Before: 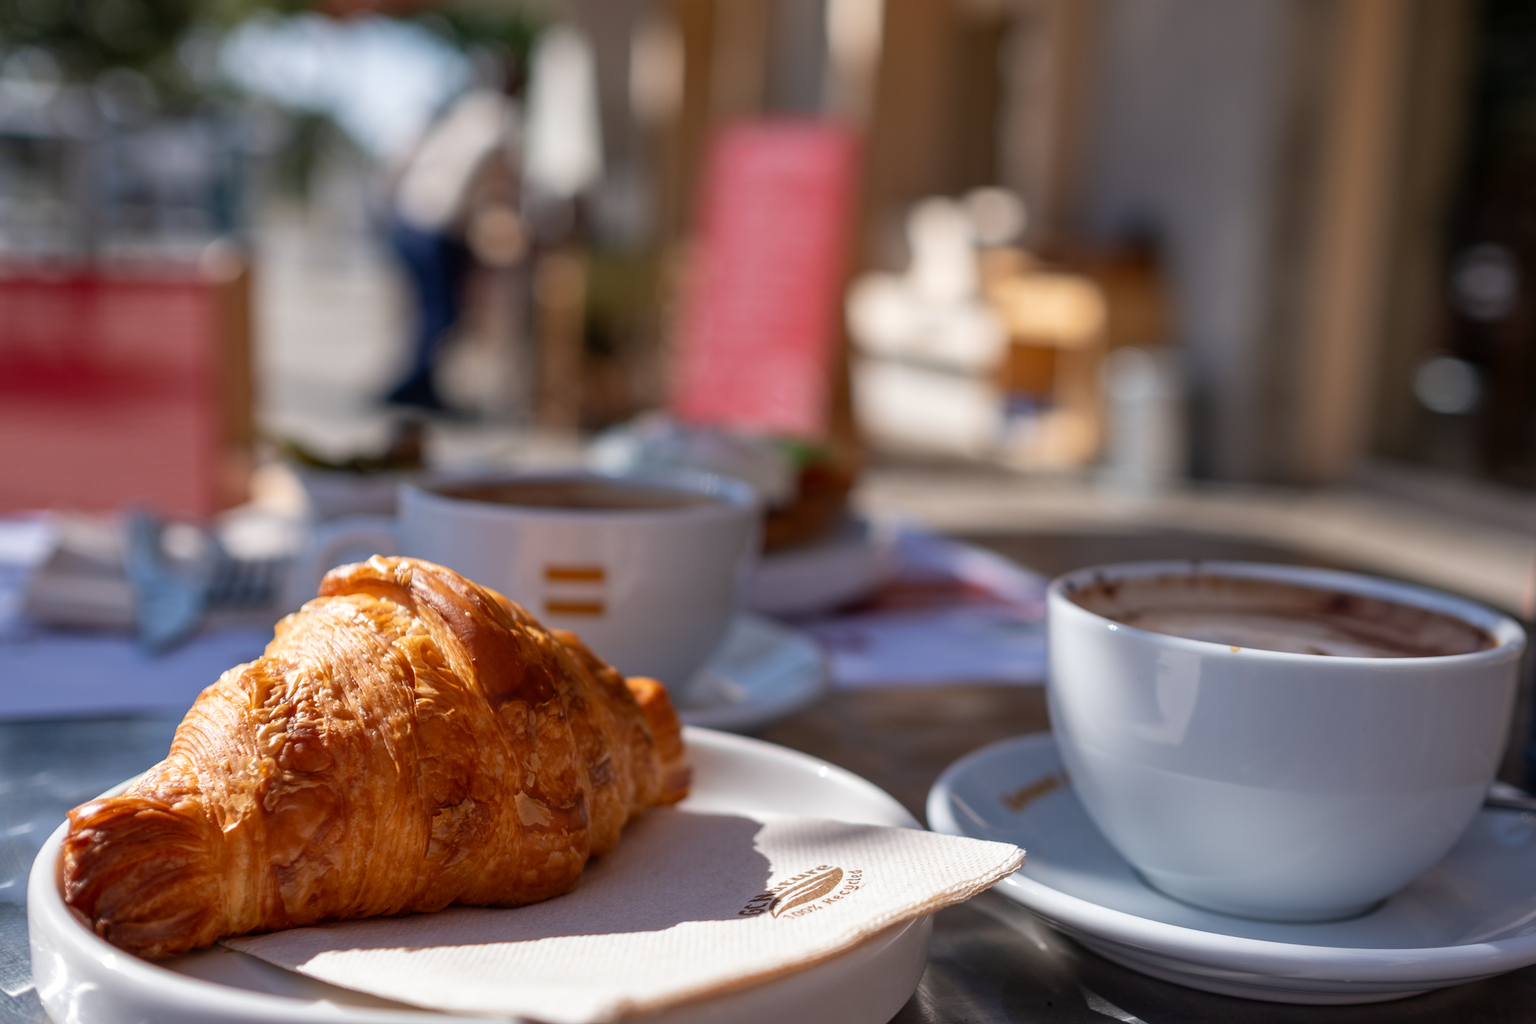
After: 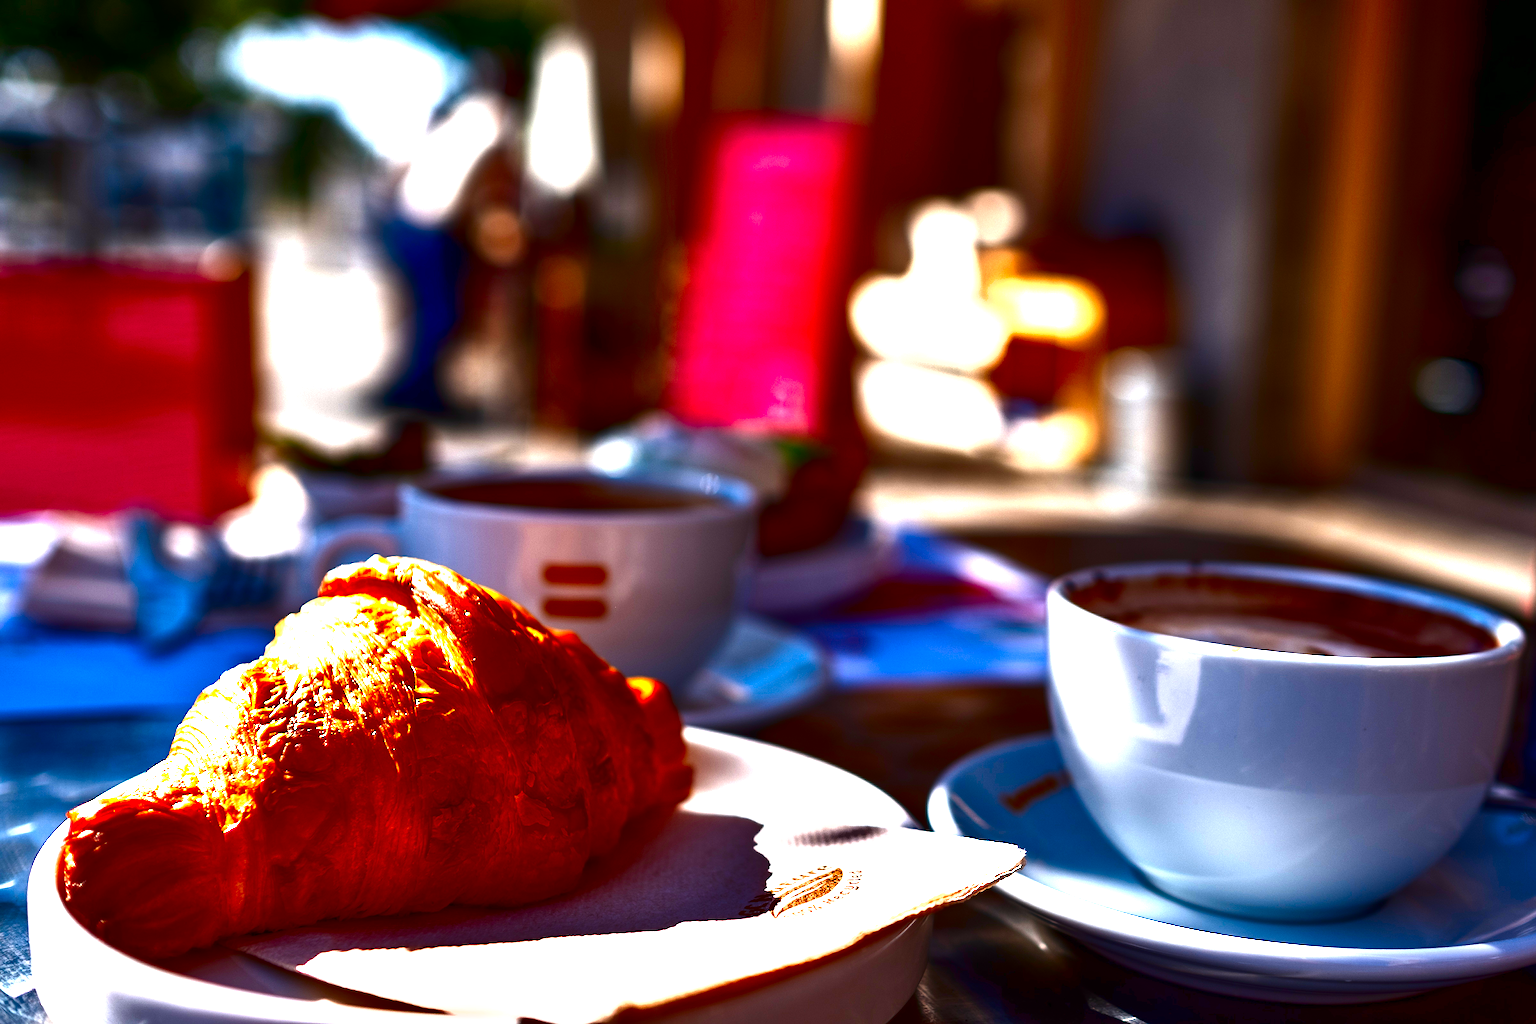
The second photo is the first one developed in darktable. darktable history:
exposure: black level correction 0, exposure 1.388 EV, compensate exposure bias true, compensate highlight preservation false
shadows and highlights: shadows 35, highlights -35, soften with gaussian
contrast brightness saturation: brightness -1, saturation 1
